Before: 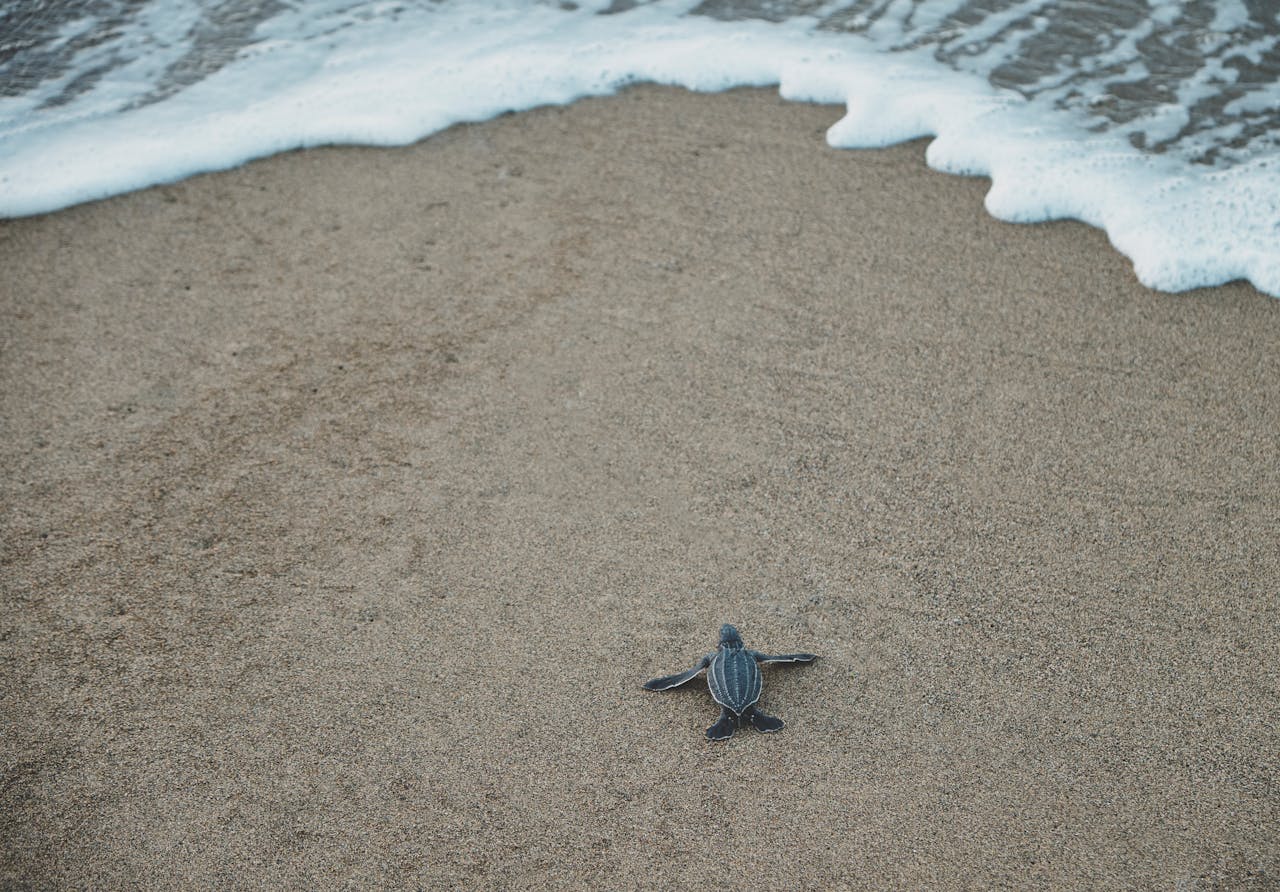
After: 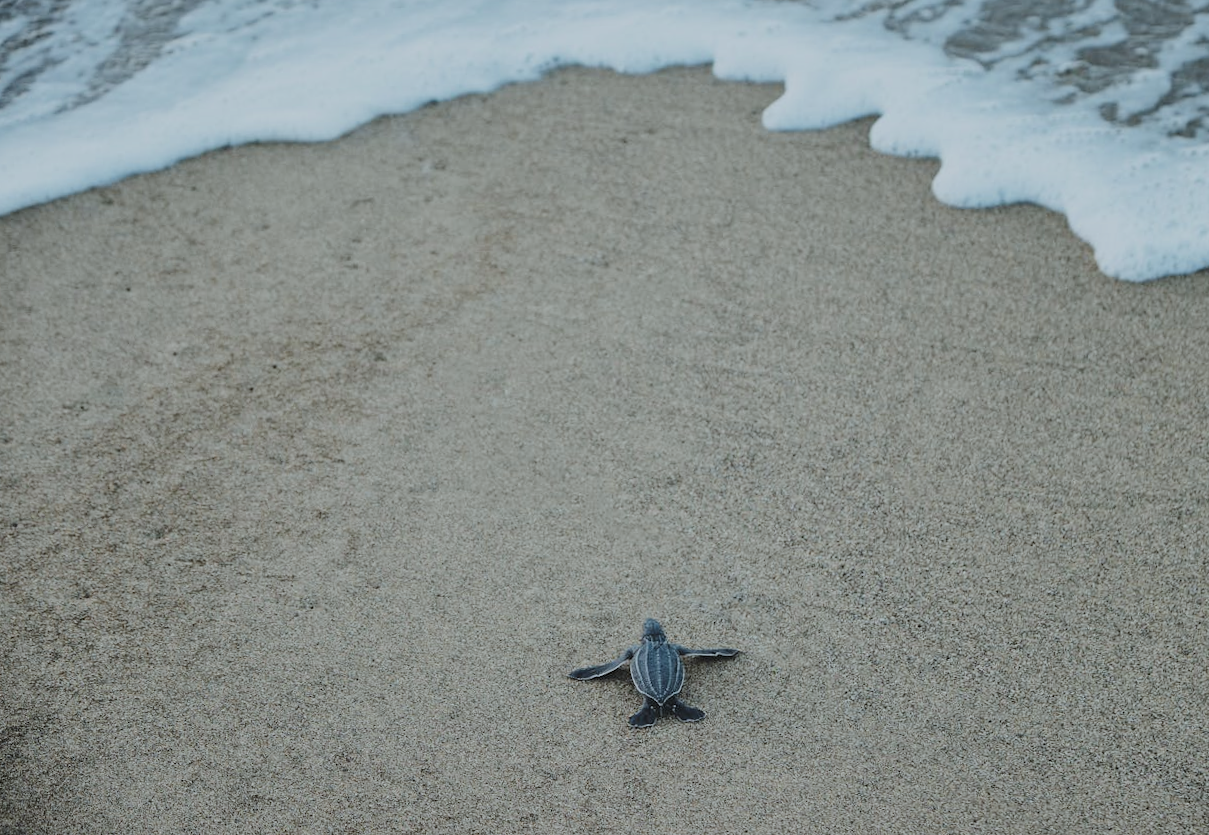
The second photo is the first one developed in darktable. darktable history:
rotate and perspective: rotation 0.062°, lens shift (vertical) 0.115, lens shift (horizontal) -0.133, crop left 0.047, crop right 0.94, crop top 0.061, crop bottom 0.94
white balance: red 0.925, blue 1.046
tone equalizer: -8 EV -0.417 EV, -7 EV -0.389 EV, -6 EV -0.333 EV, -5 EV -0.222 EV, -3 EV 0.222 EV, -2 EV 0.333 EV, -1 EV 0.389 EV, +0 EV 0.417 EV, edges refinement/feathering 500, mask exposure compensation -1.57 EV, preserve details no
filmic rgb: black relative exposure -6.59 EV, white relative exposure 4.71 EV, hardness 3.13, contrast 0.805
